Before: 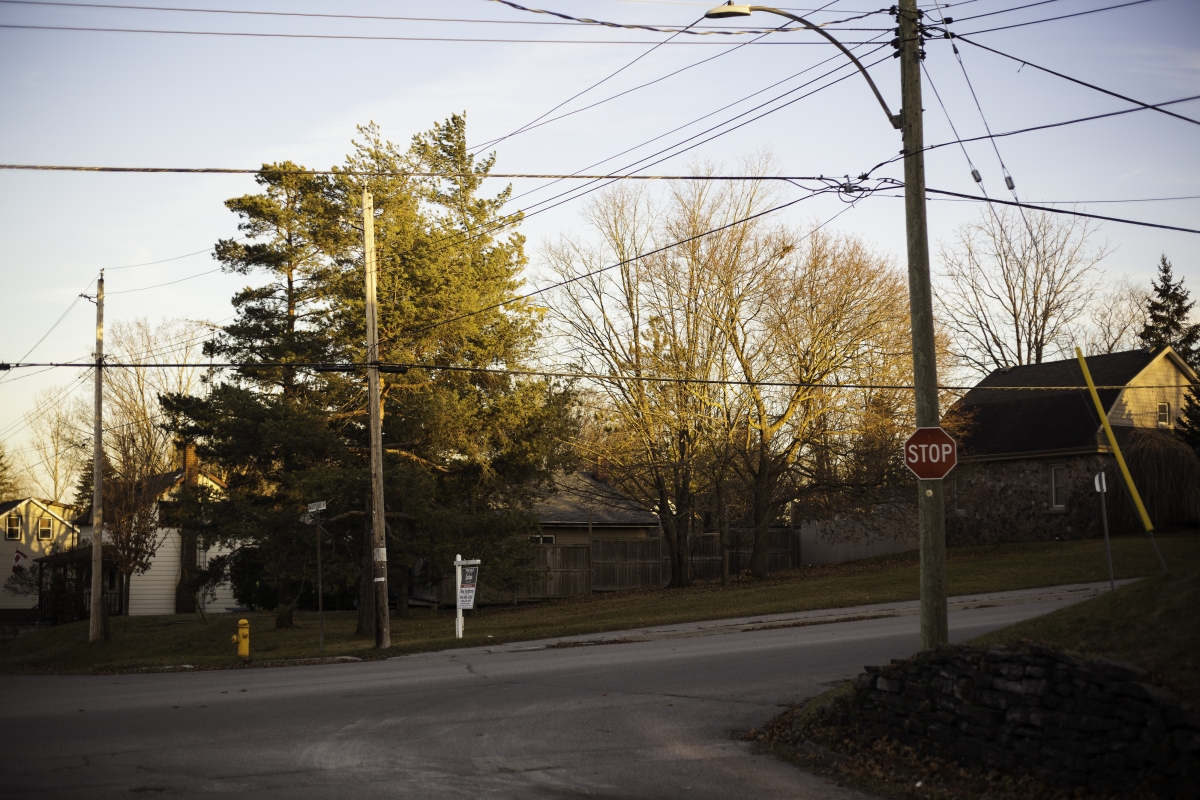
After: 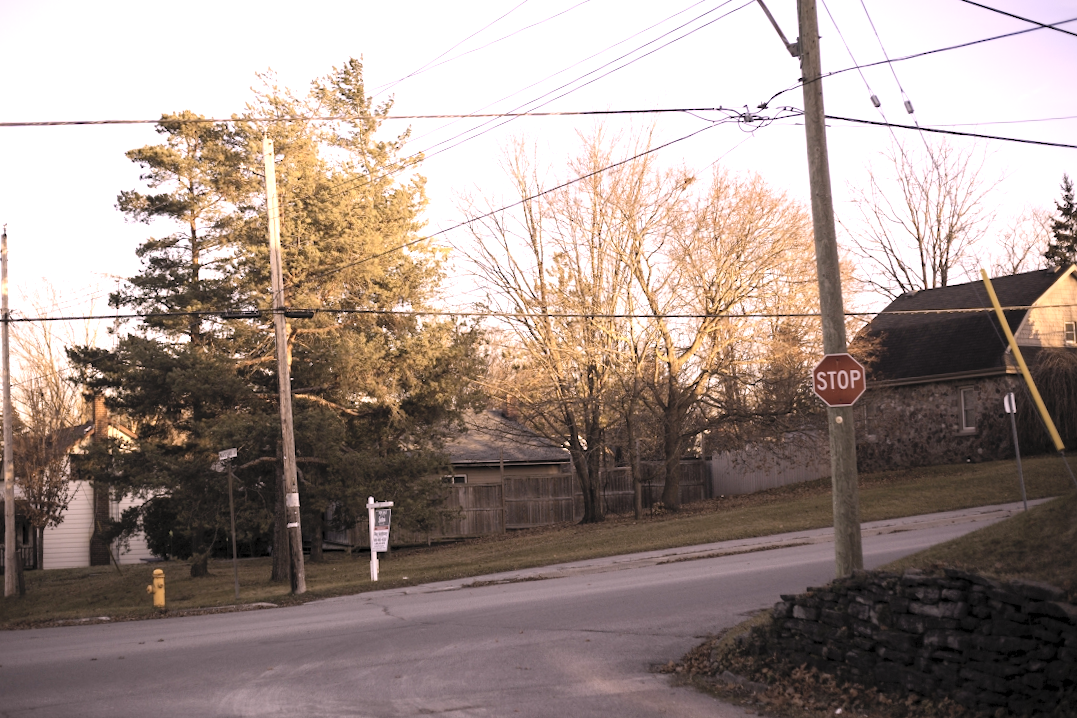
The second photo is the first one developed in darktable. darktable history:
crop and rotate: angle 1.96°, left 5.673%, top 5.673%
white balance: red 1.188, blue 1.11
contrast brightness saturation: contrast -0.05, saturation -0.41
levels: levels [0.036, 0.364, 0.827]
